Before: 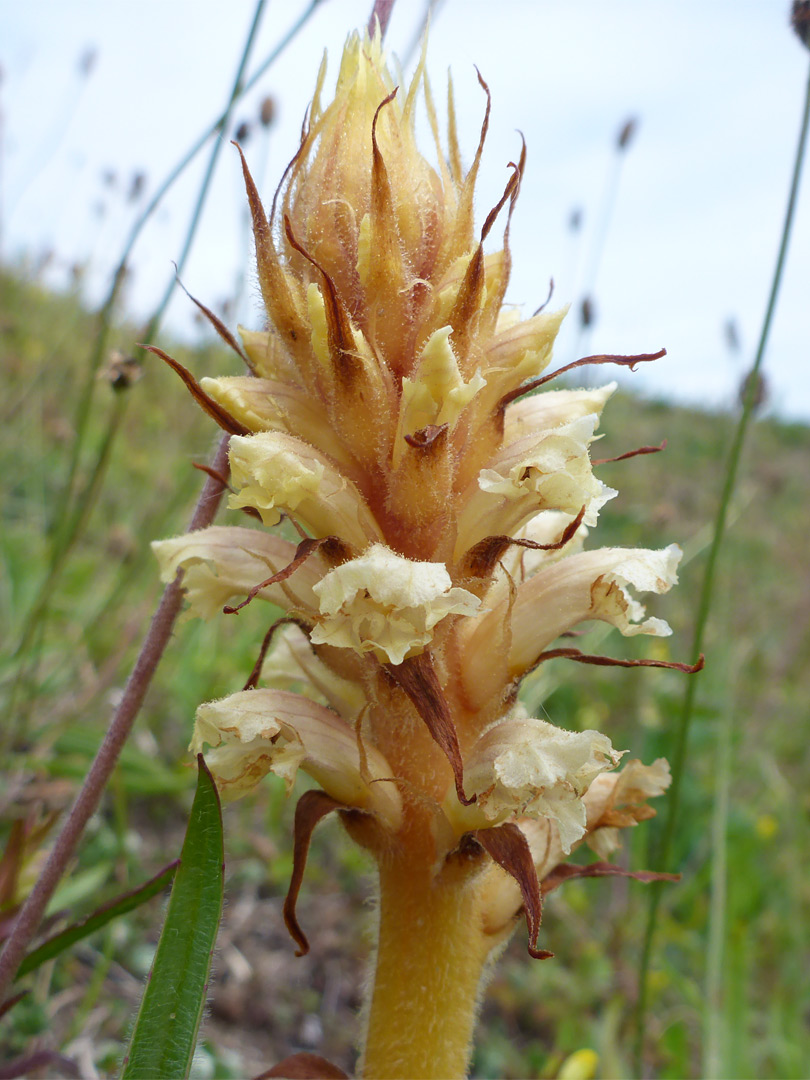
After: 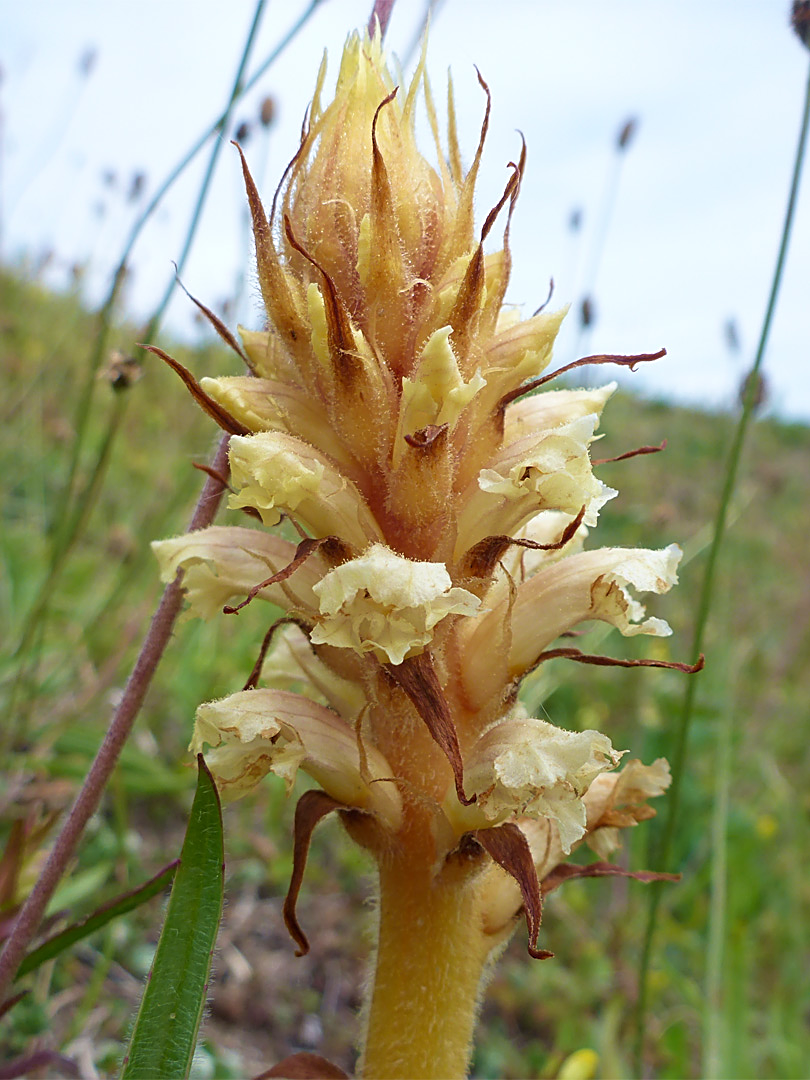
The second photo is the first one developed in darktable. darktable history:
velvia: on, module defaults
tone equalizer: on, module defaults
sharpen: on, module defaults
